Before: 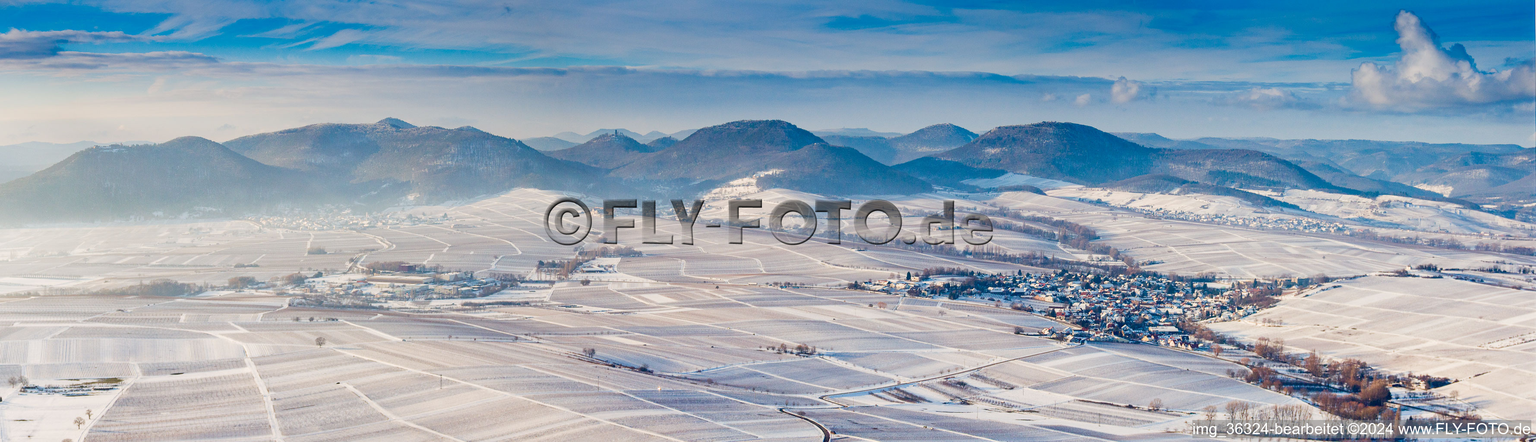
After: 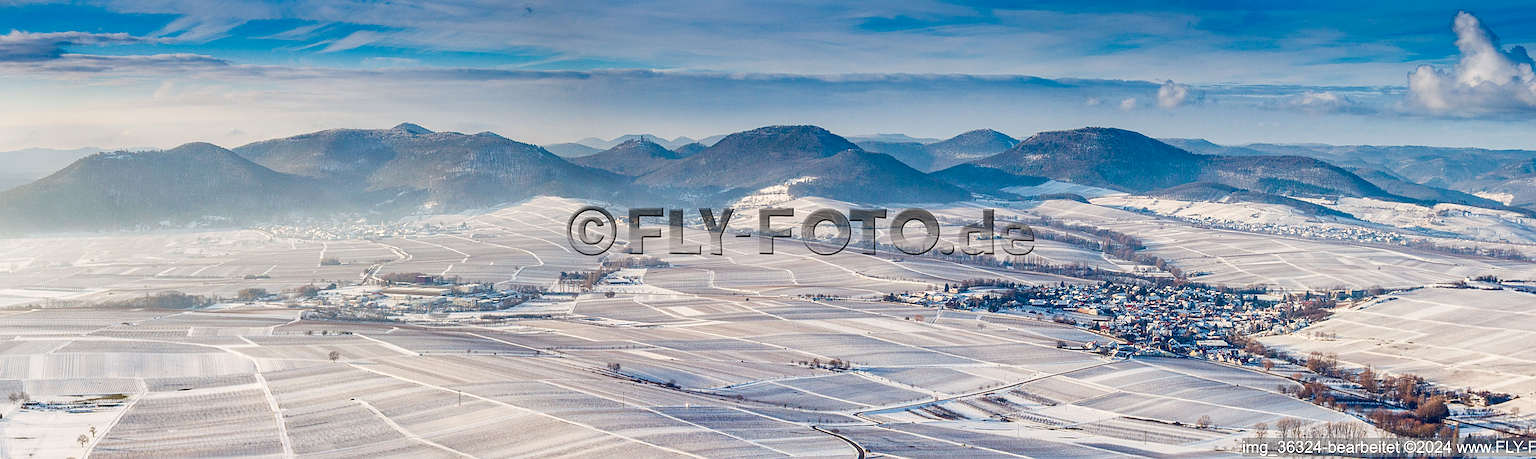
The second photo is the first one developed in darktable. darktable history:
crop: right 3.964%, bottom 0.023%
sharpen: amount 0.596
local contrast: detail 130%
